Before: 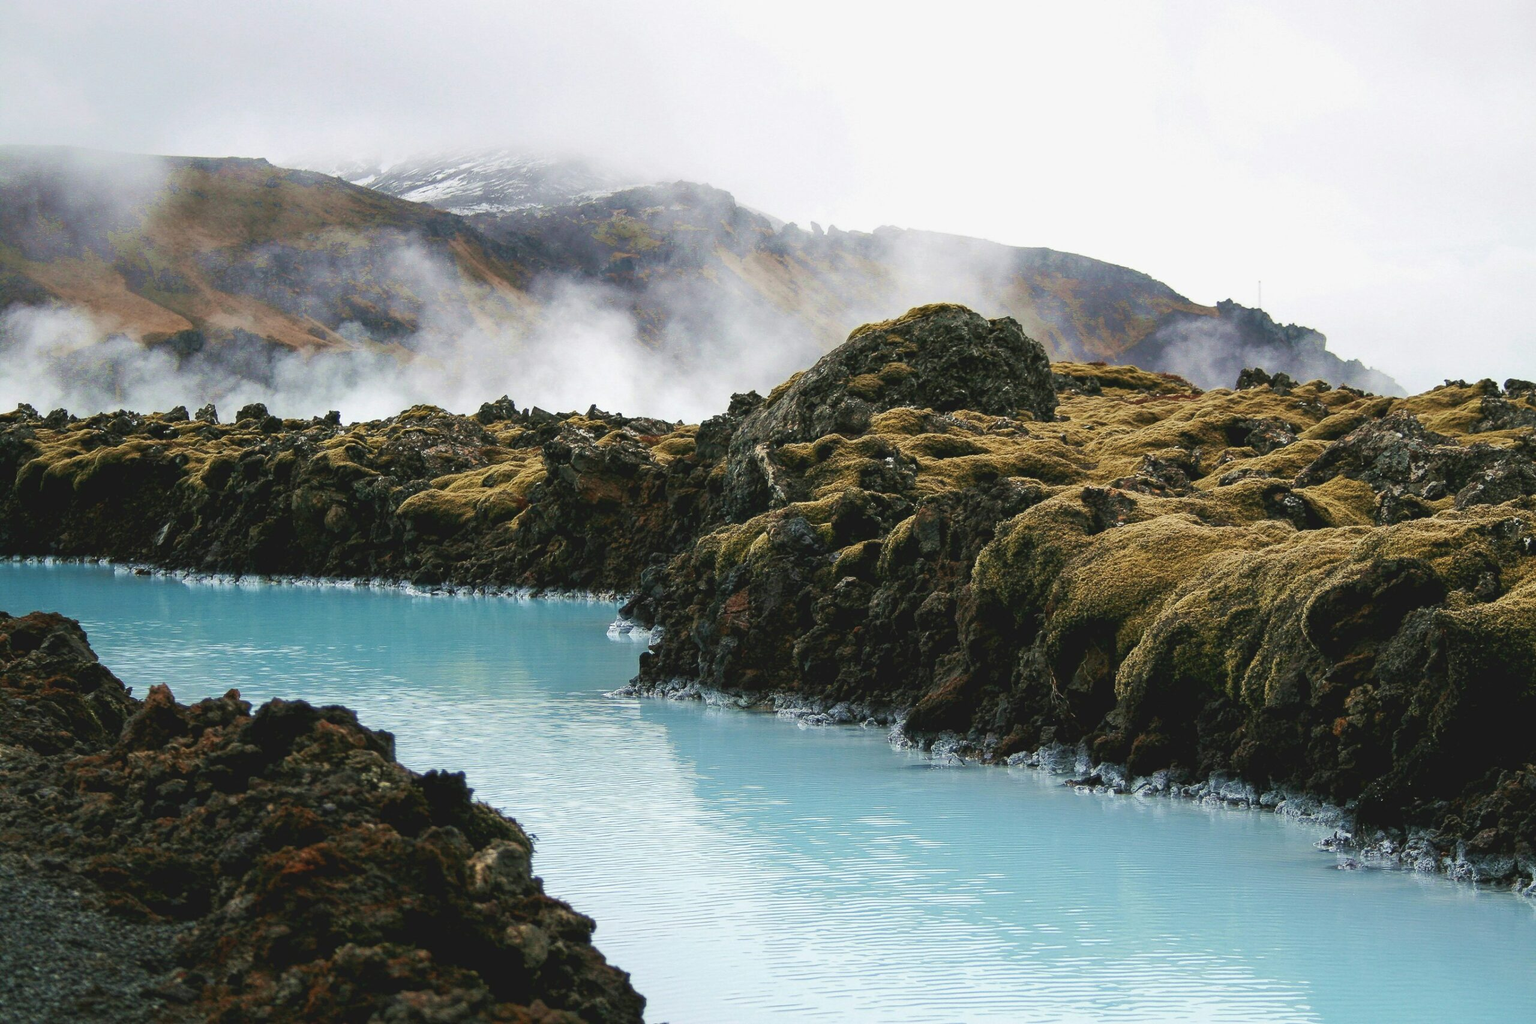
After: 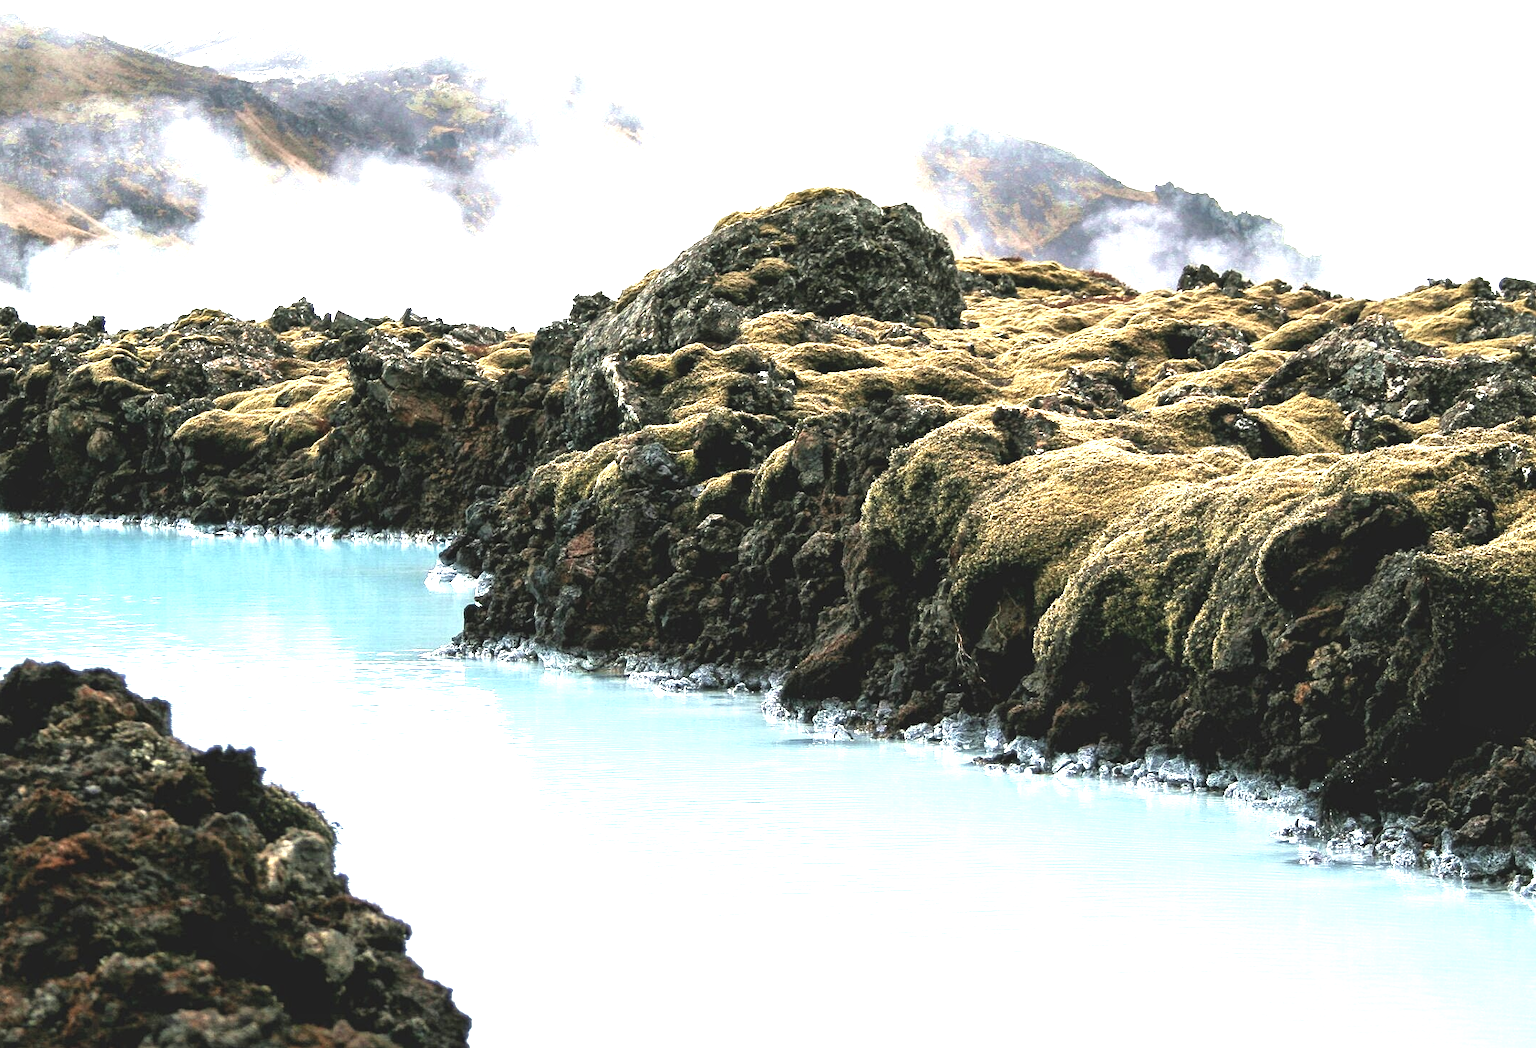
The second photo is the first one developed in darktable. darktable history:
local contrast: mode bilateral grid, contrast 20, coarseness 50, detail 120%, midtone range 0.2
contrast brightness saturation: contrast 0.062, brightness -0.013, saturation -0.244
exposure: black level correction 0, exposure 1.455 EV, compensate highlight preservation false
levels: levels [0.062, 0.494, 0.925]
crop: left 16.43%, top 14.388%
